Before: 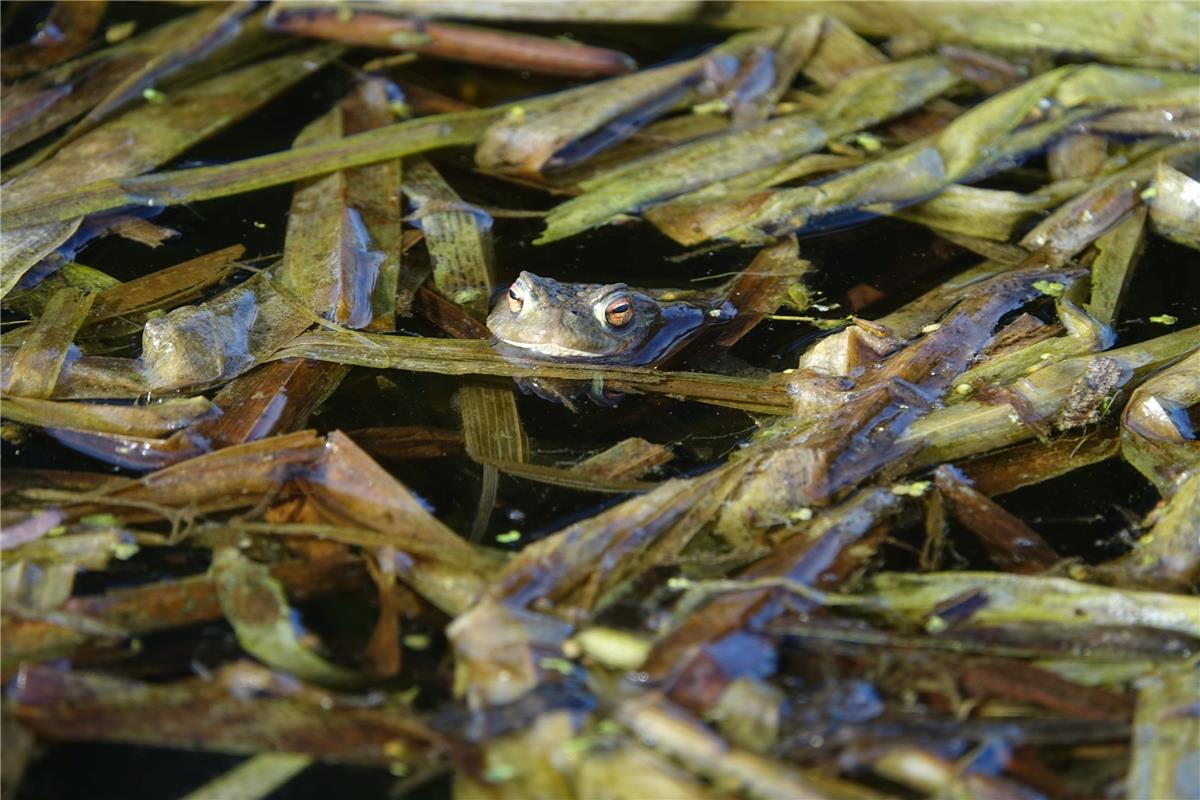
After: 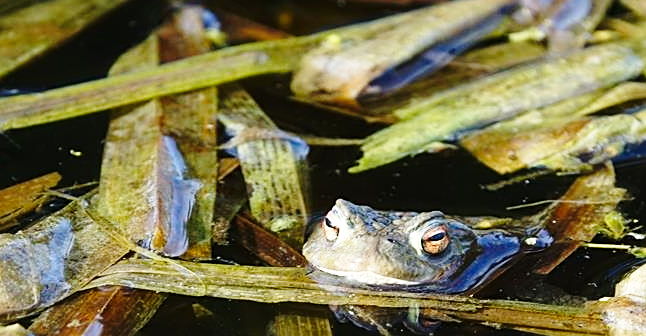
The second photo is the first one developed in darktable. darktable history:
sharpen: on, module defaults
base curve: curves: ch0 [(0, 0) (0.028, 0.03) (0.121, 0.232) (0.46, 0.748) (0.859, 0.968) (1, 1)], preserve colors none
crop: left 15.361%, top 9.091%, right 30.755%, bottom 48.898%
